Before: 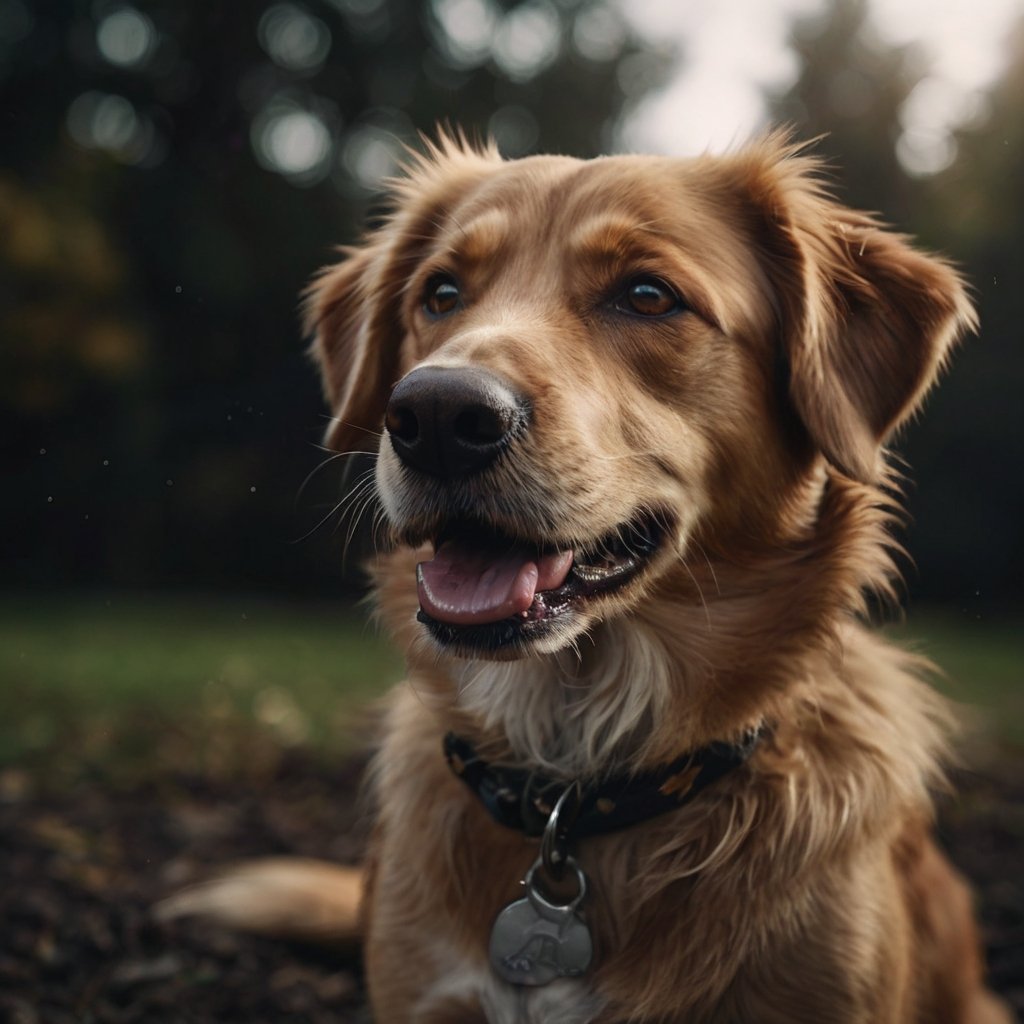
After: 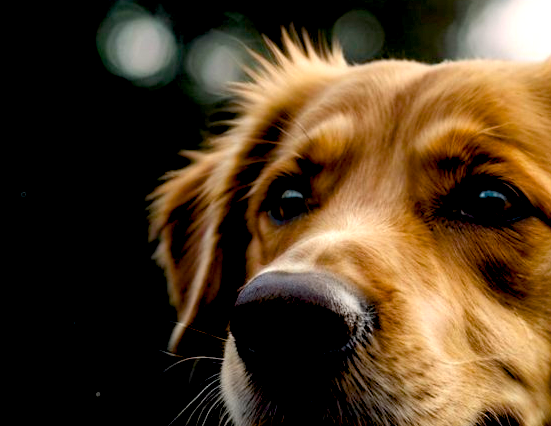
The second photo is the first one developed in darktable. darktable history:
exposure: black level correction 0.012, compensate highlight preservation false
crop: left 15.188%, top 9.314%, right 31.001%, bottom 49.041%
color balance rgb: global offset › luminance -1.417%, linear chroma grading › global chroma 15.09%, perceptual saturation grading › global saturation 30.646%, perceptual brilliance grading › global brilliance 11.09%
